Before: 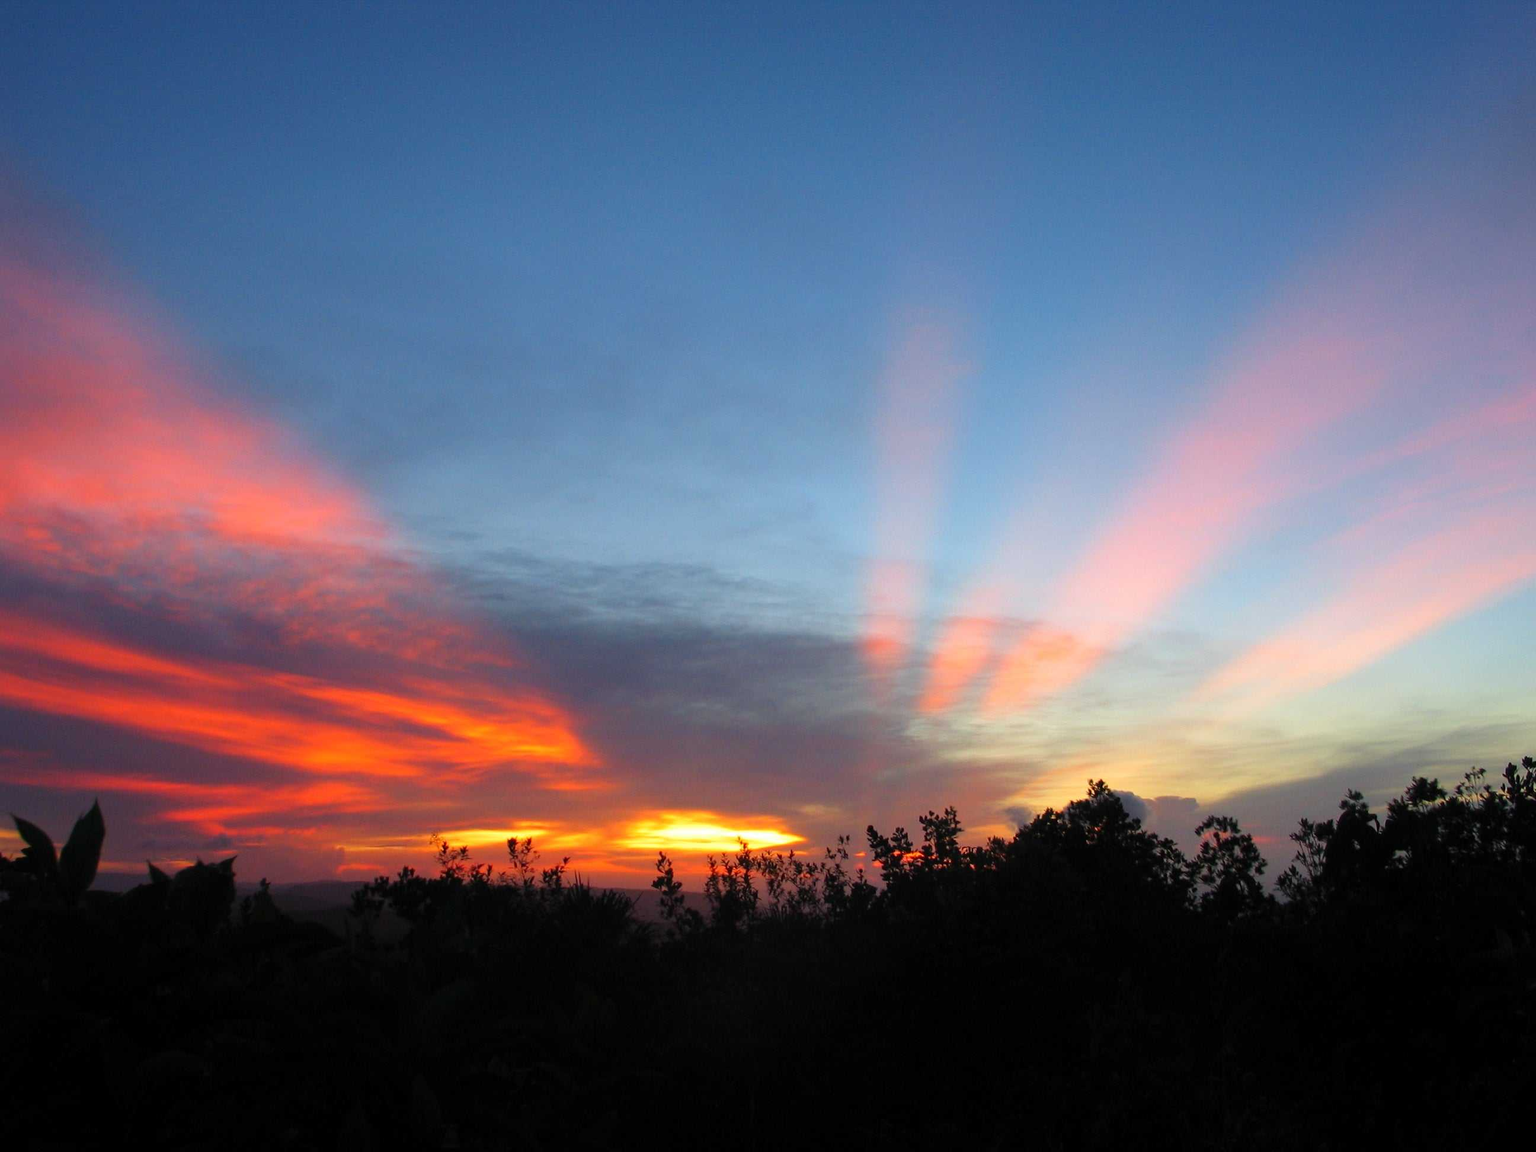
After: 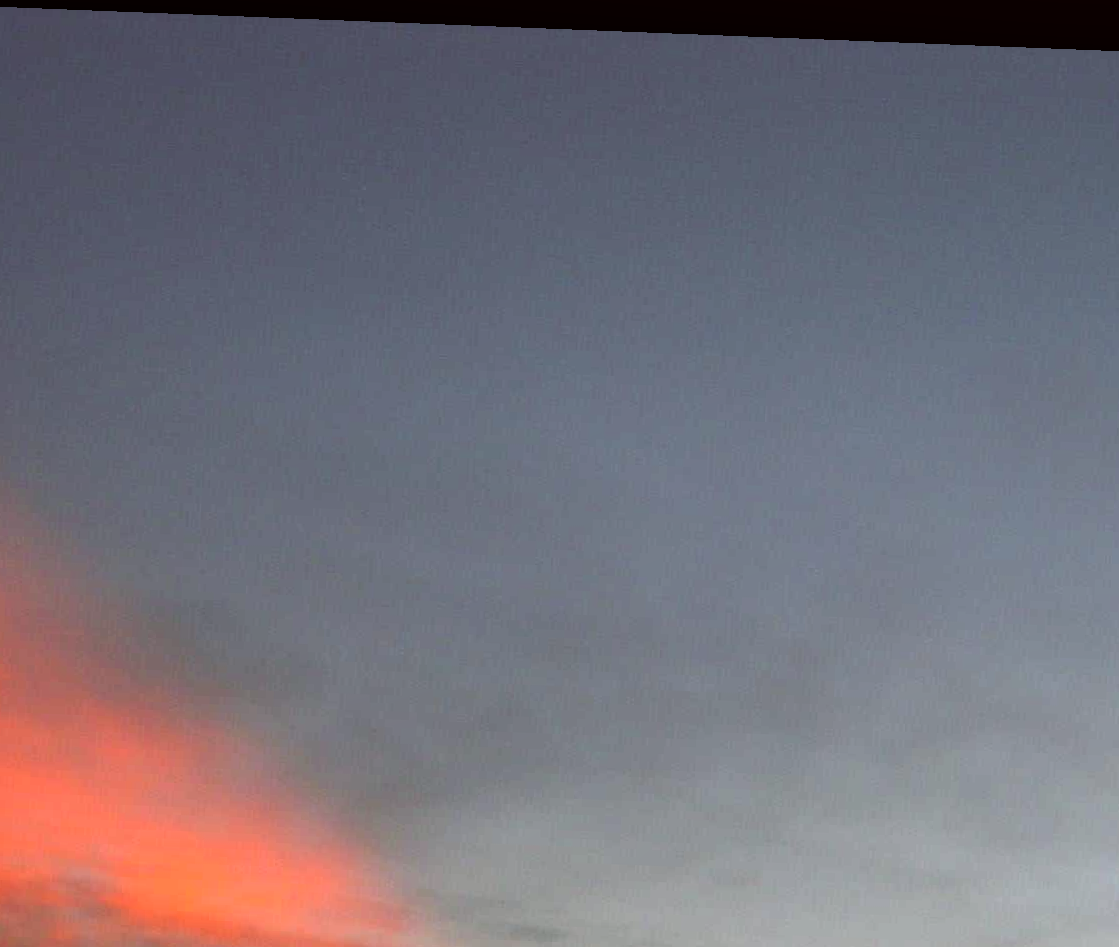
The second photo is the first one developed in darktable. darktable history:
crop and rotate: left 10.817%, top 0.062%, right 47.194%, bottom 53.626%
local contrast: detail 130%
color correction: highlights a* 8.98, highlights b* 15.09, shadows a* -0.49, shadows b* 26.52
rotate and perspective: rotation 2.27°, automatic cropping off
